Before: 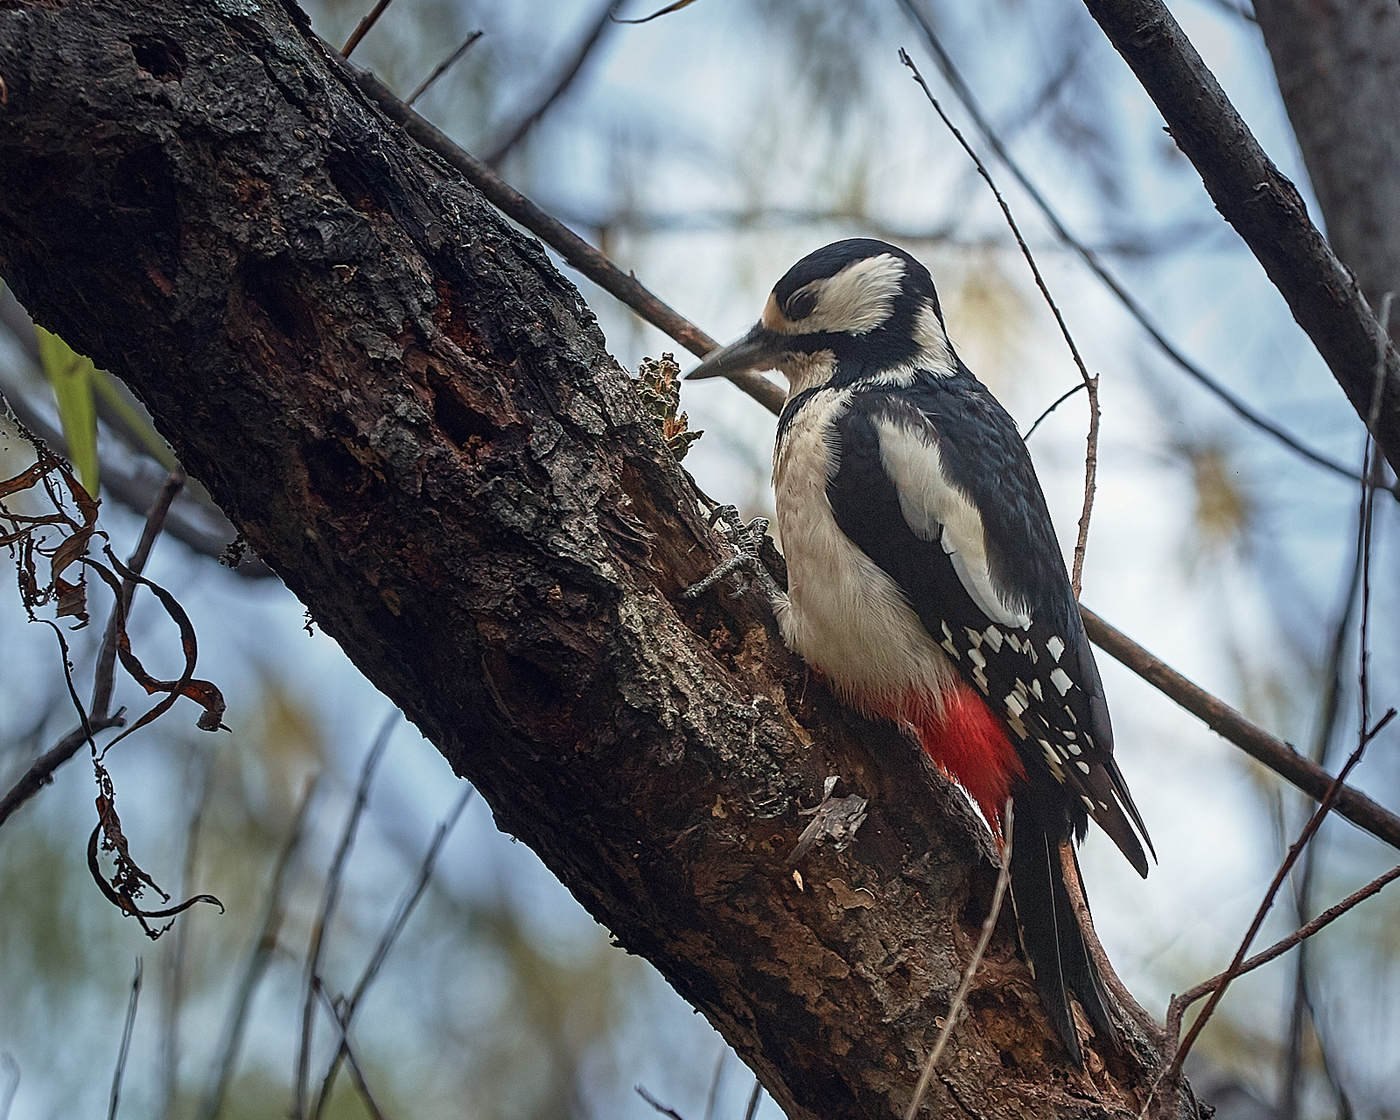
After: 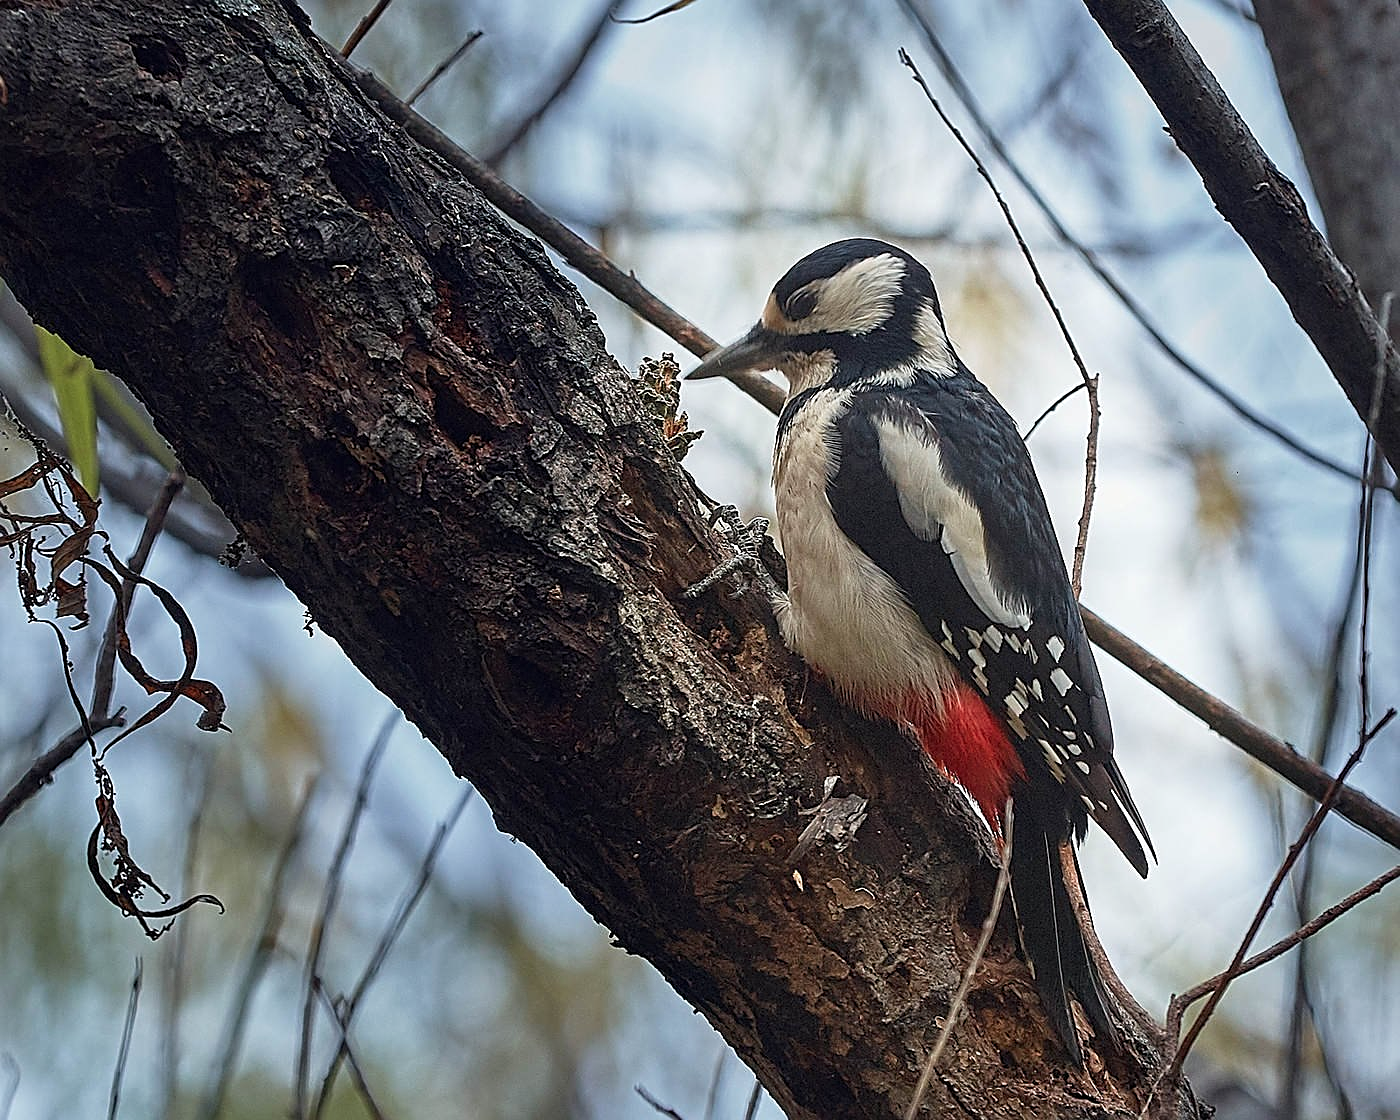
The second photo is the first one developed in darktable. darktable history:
base curve: curves: ch0 [(0, 0) (0.472, 0.508) (1, 1)], preserve colors none
sharpen: amount 0.486
